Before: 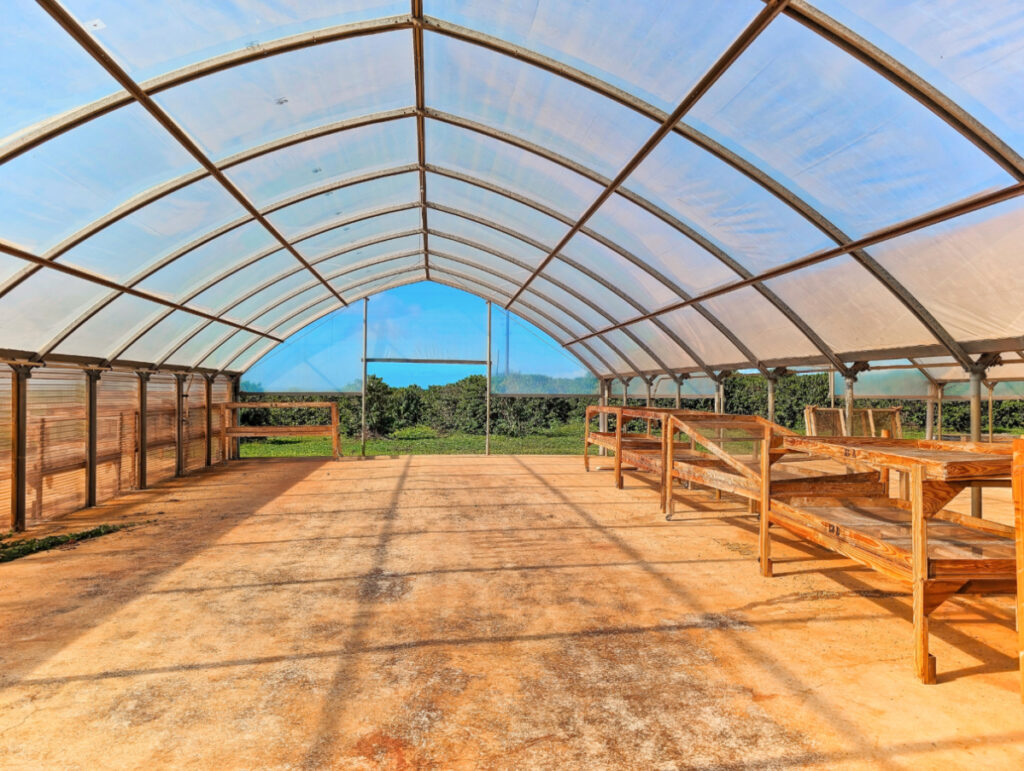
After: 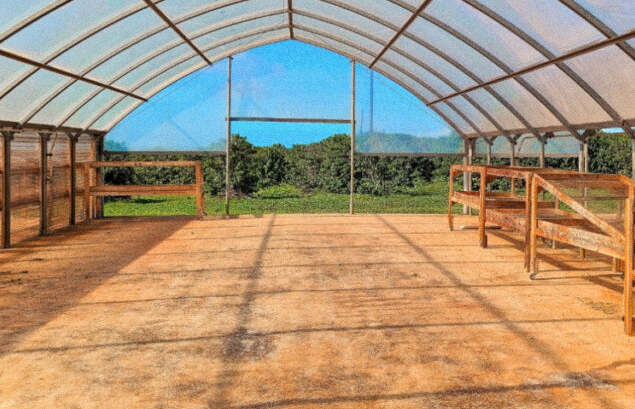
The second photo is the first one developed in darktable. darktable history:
crop: left 13.312%, top 31.28%, right 24.627%, bottom 15.582%
grain: coarseness 0.09 ISO
